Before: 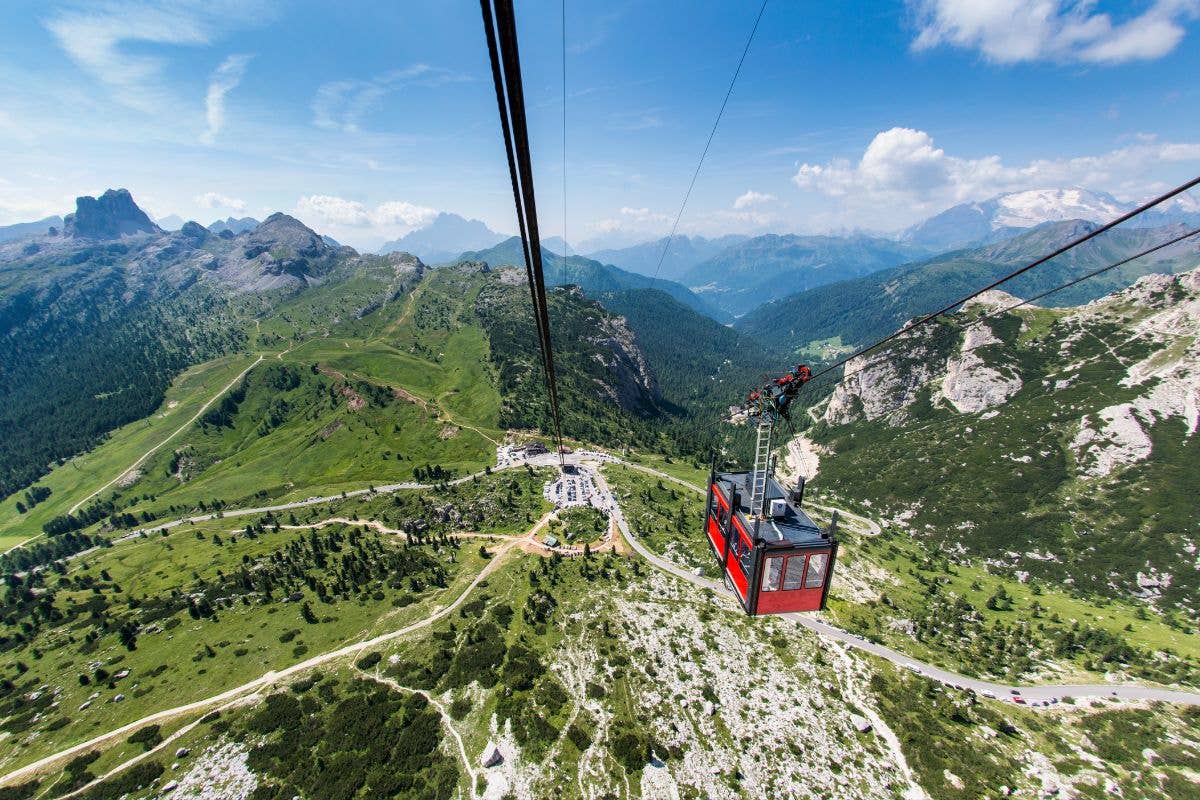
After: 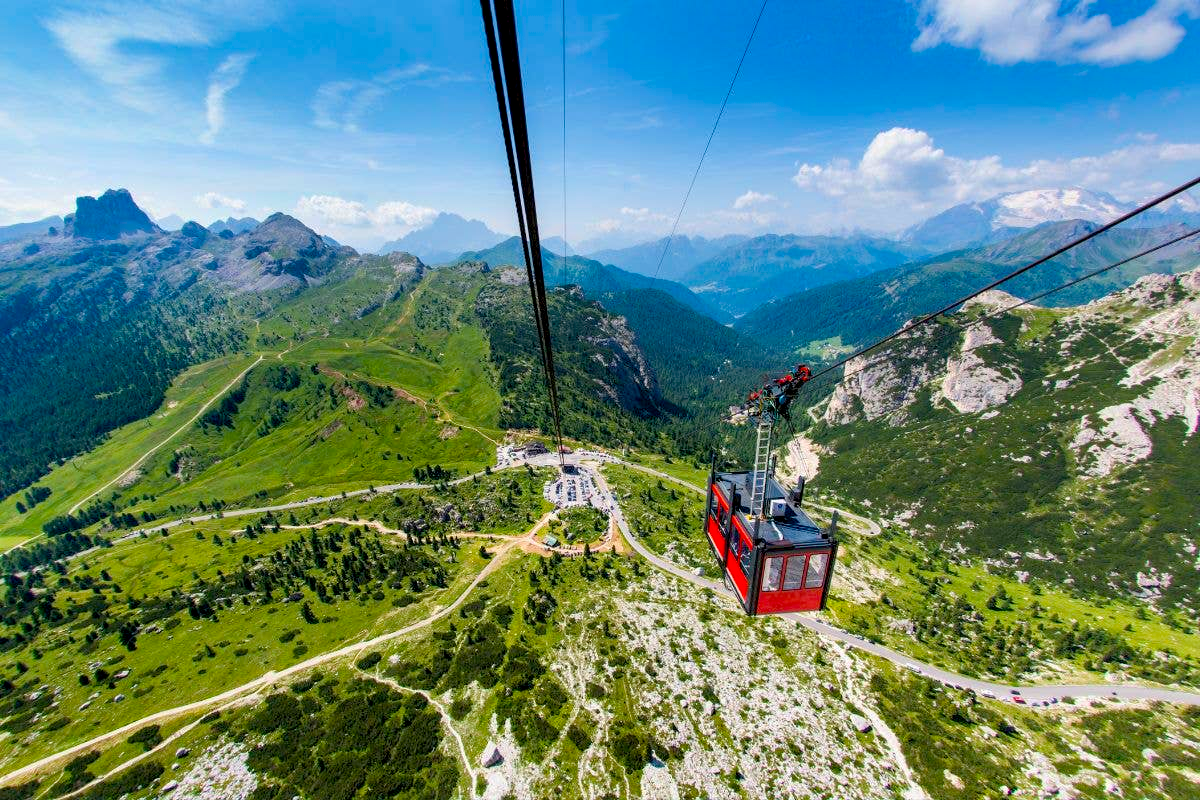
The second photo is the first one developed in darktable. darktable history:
velvia: strength 32.11%, mid-tones bias 0.2
shadows and highlights: shadows 25.44, highlights -25.05
exposure: black level correction 0.005, exposure 0.004 EV, compensate highlight preservation false
